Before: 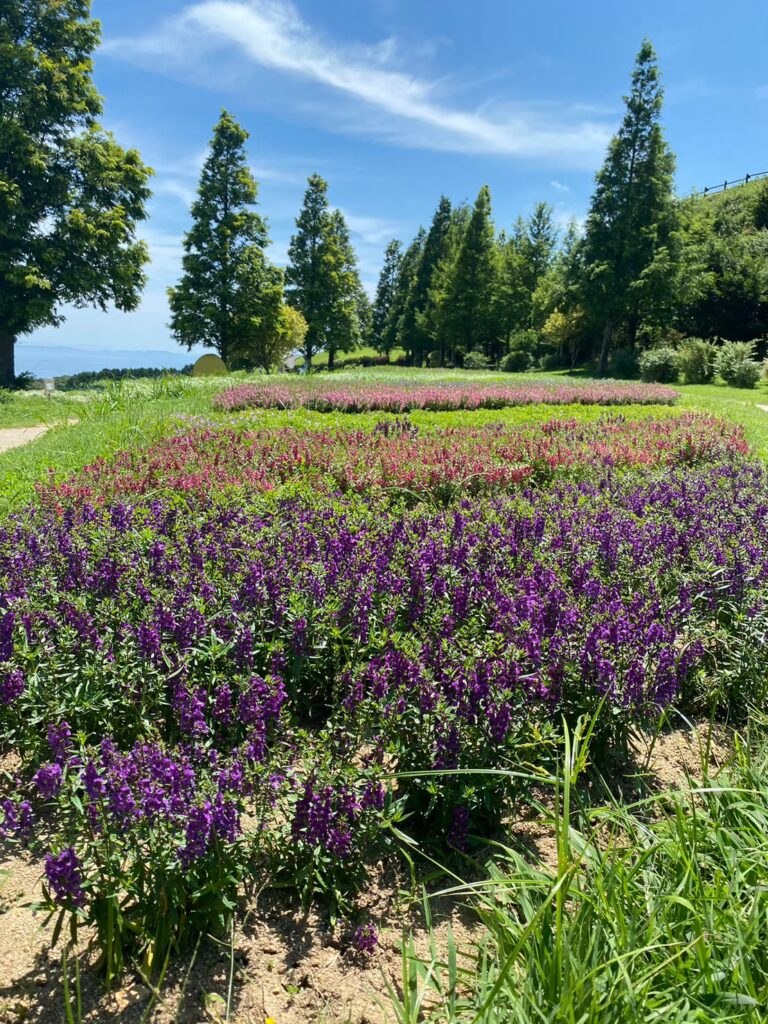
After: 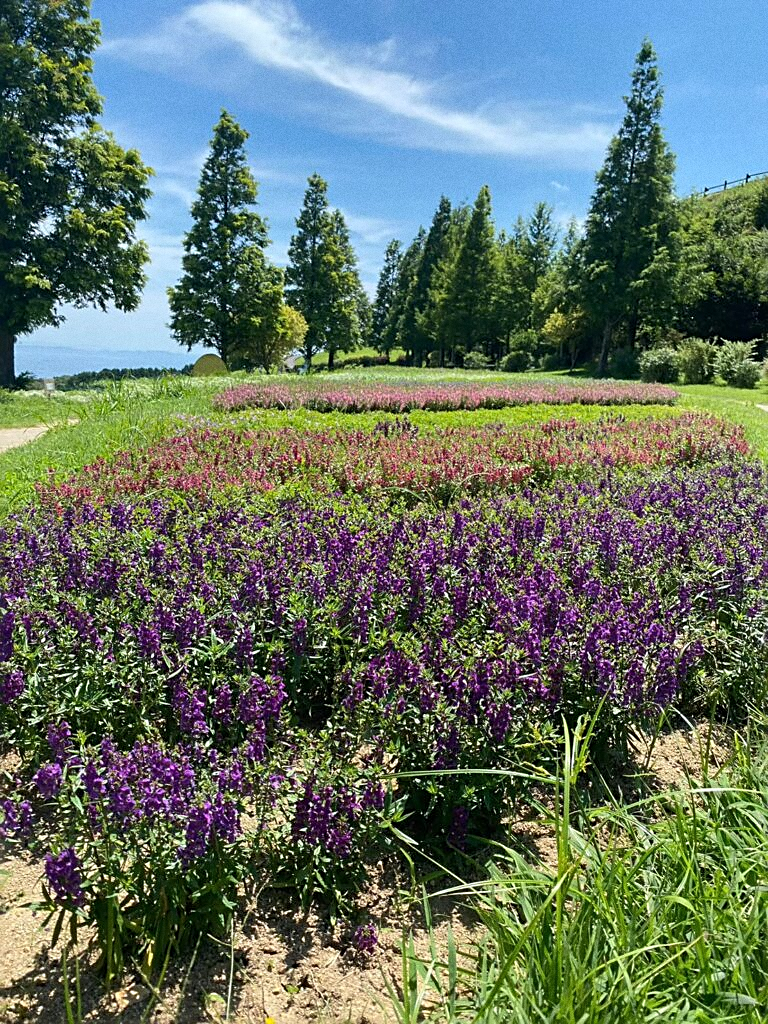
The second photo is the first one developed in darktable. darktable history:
sharpen: on, module defaults
grain: coarseness 0.47 ISO
color balance: mode lift, gamma, gain (sRGB)
